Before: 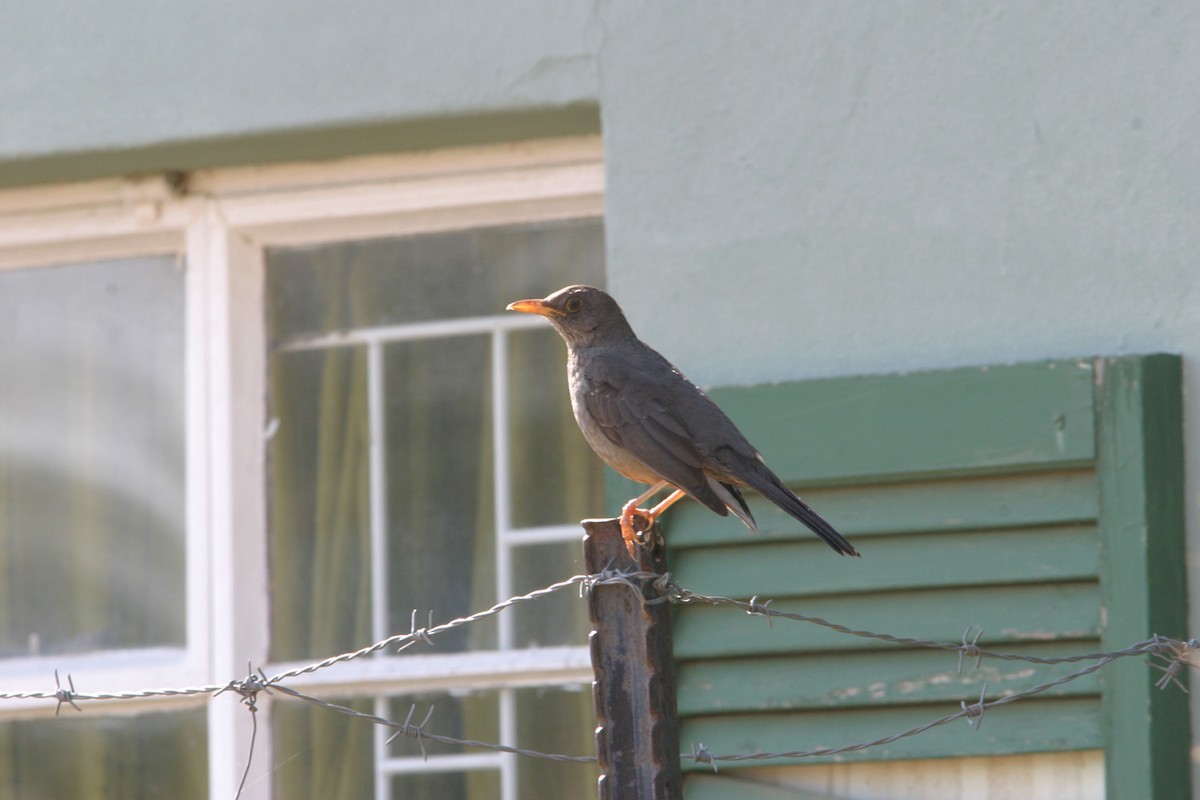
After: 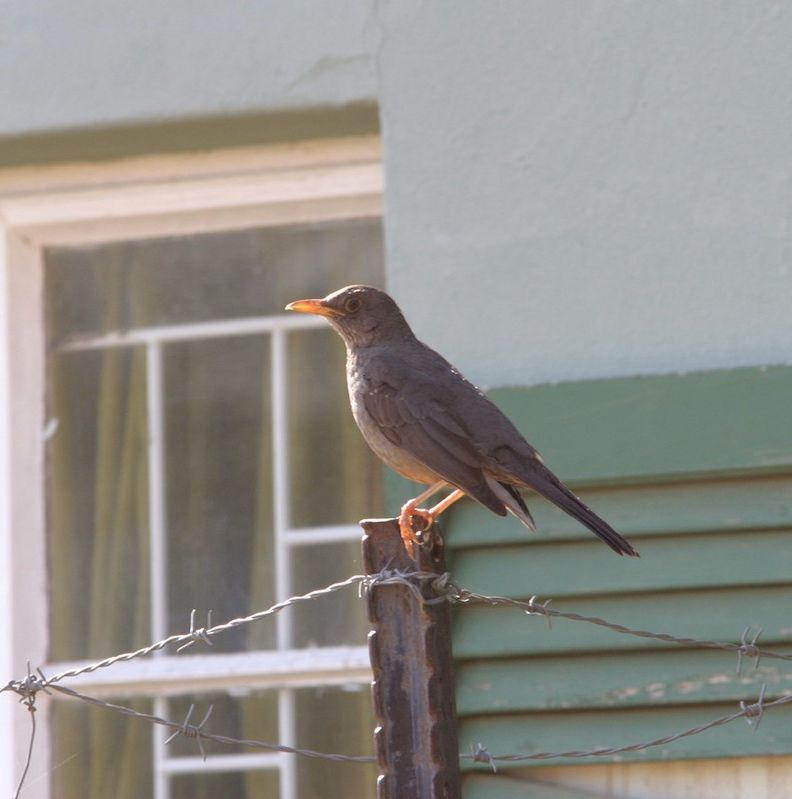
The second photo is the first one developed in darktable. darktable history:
crop and rotate: left 18.442%, right 15.508%
color balance: mode lift, gamma, gain (sRGB), lift [1, 1.049, 1, 1]
